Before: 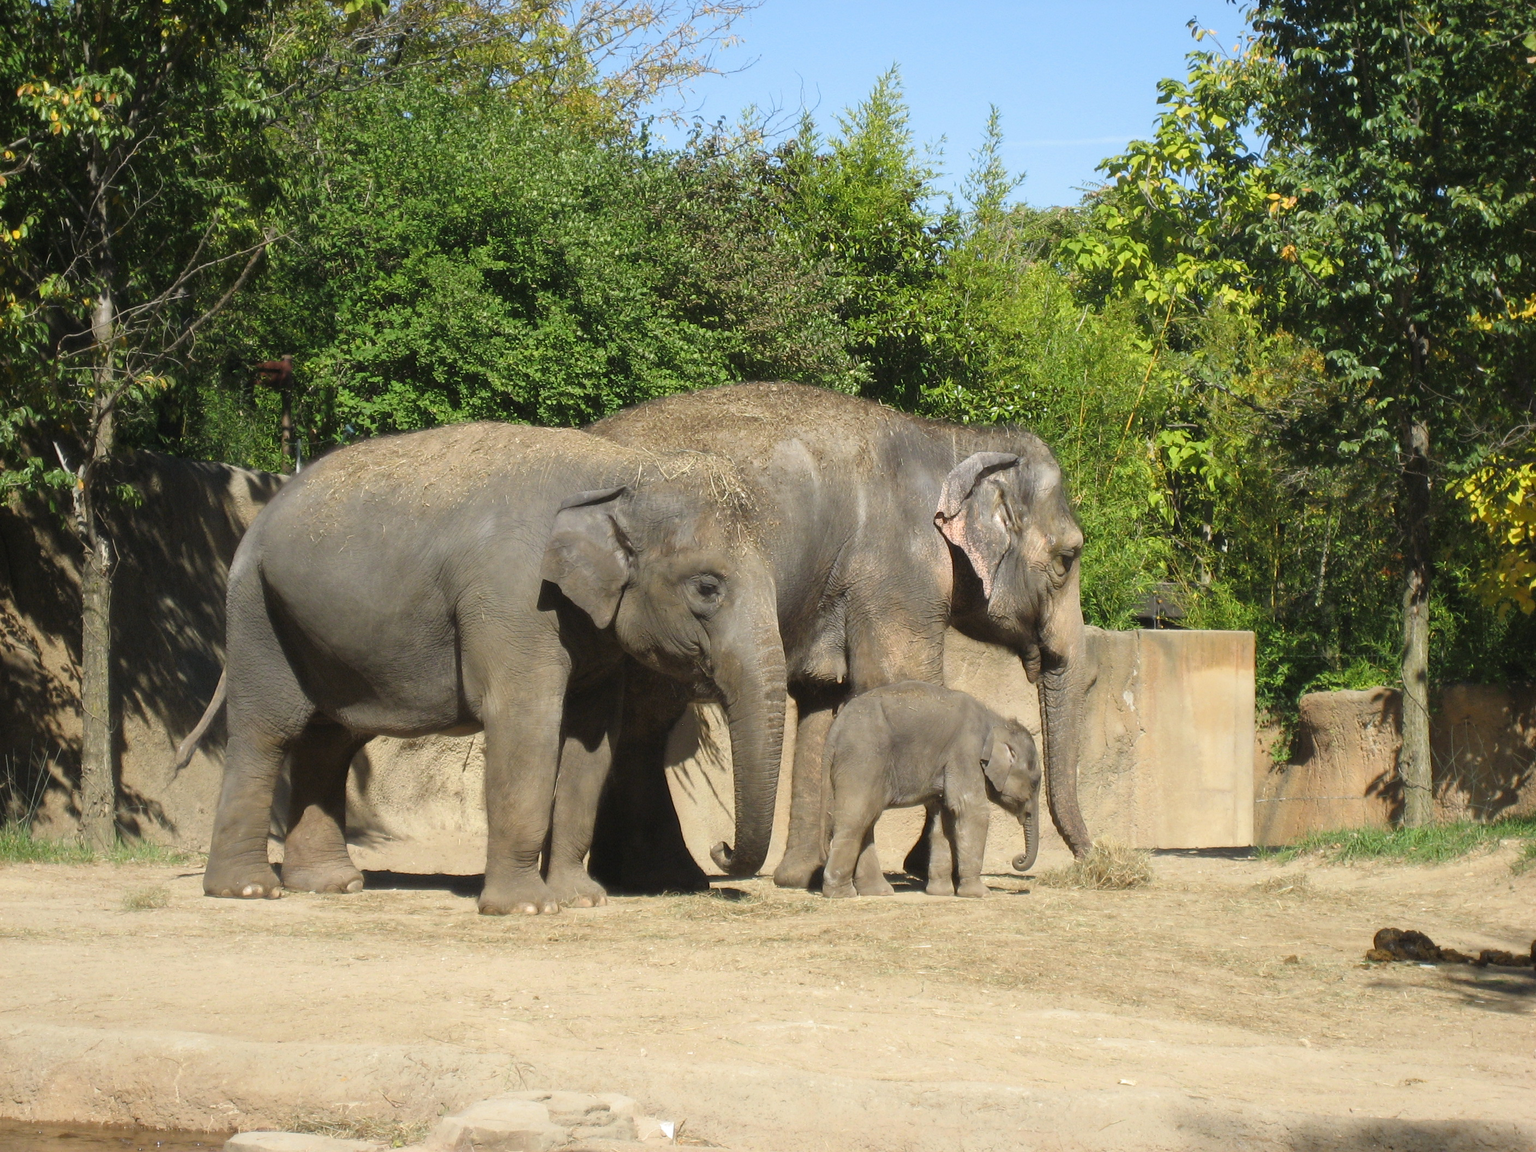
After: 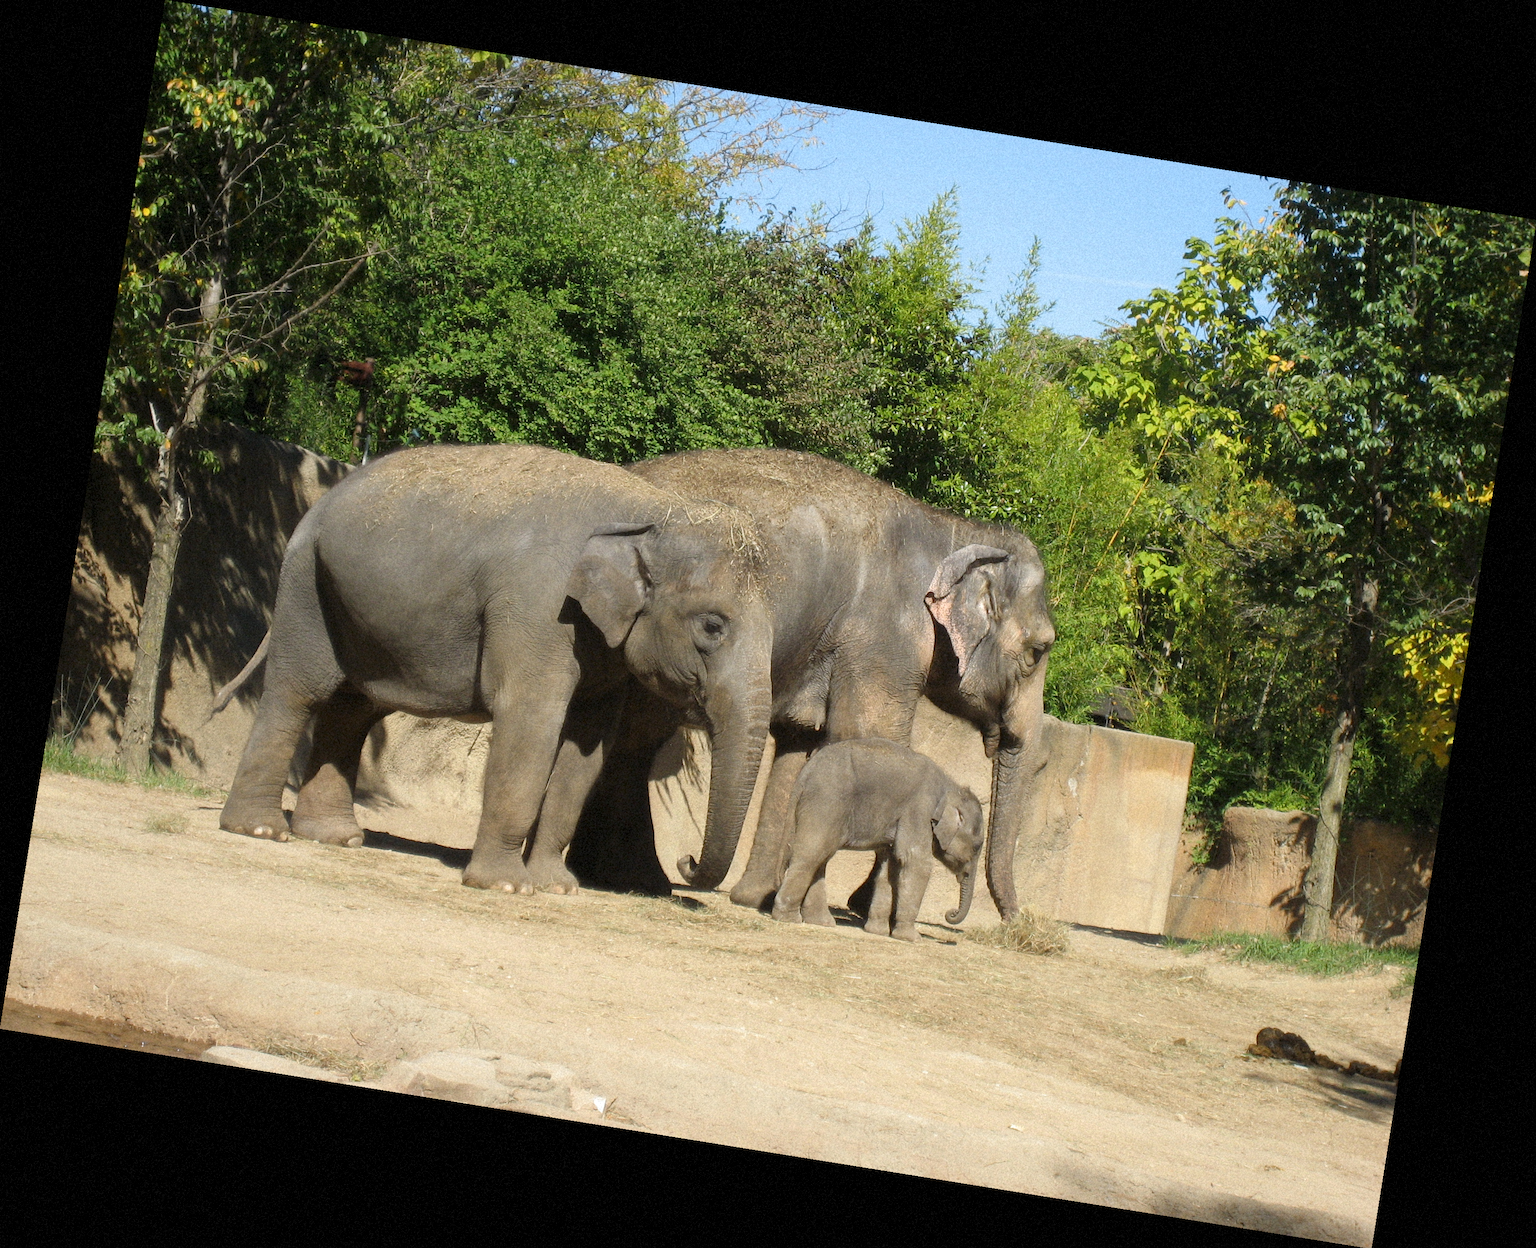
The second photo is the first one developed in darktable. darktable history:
rotate and perspective: rotation 9.12°, automatic cropping off
grain: mid-tones bias 0%
